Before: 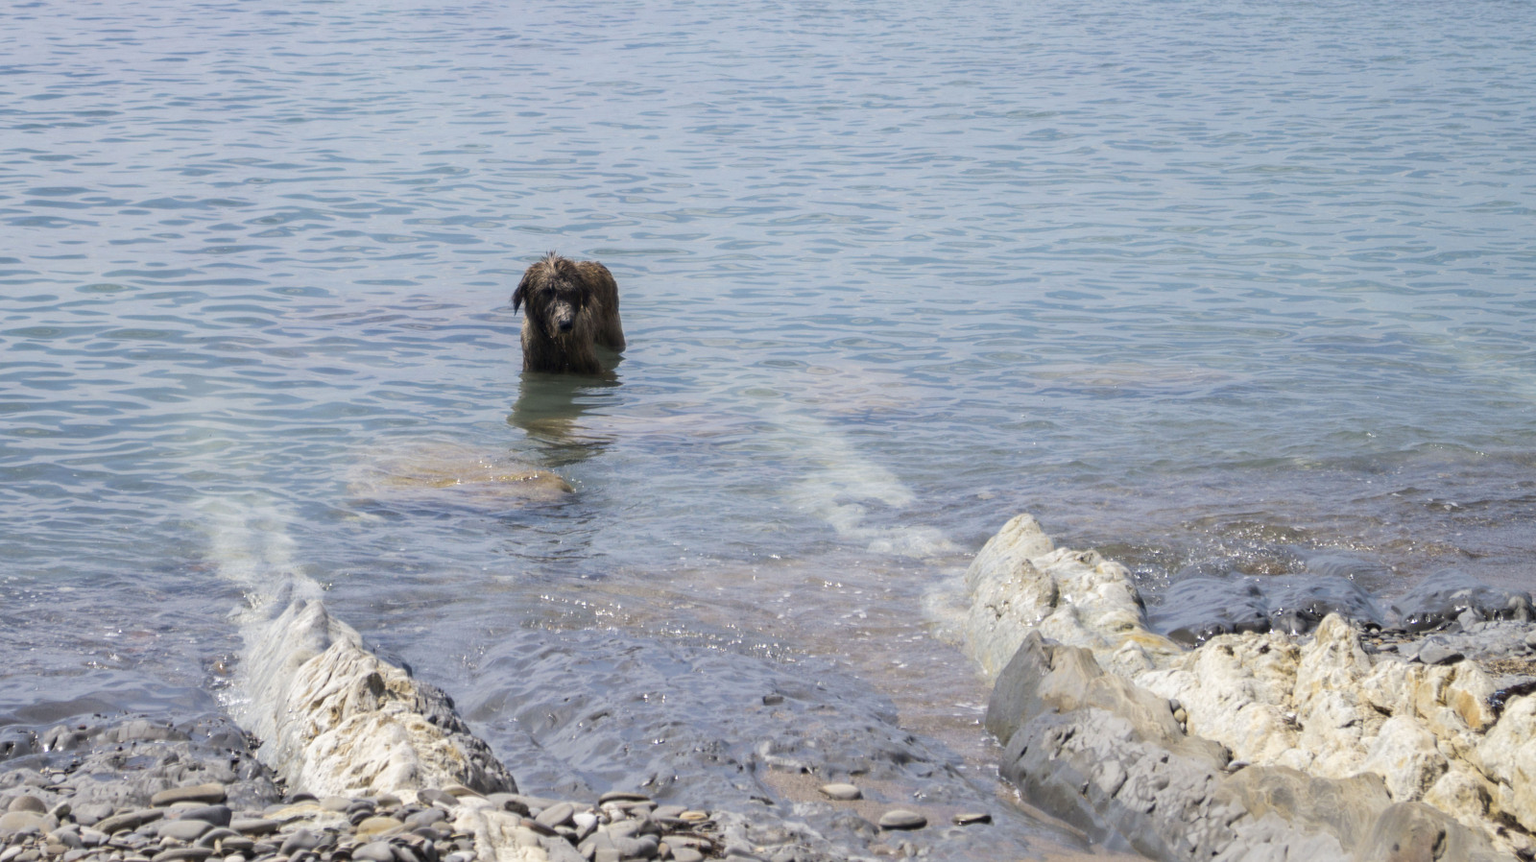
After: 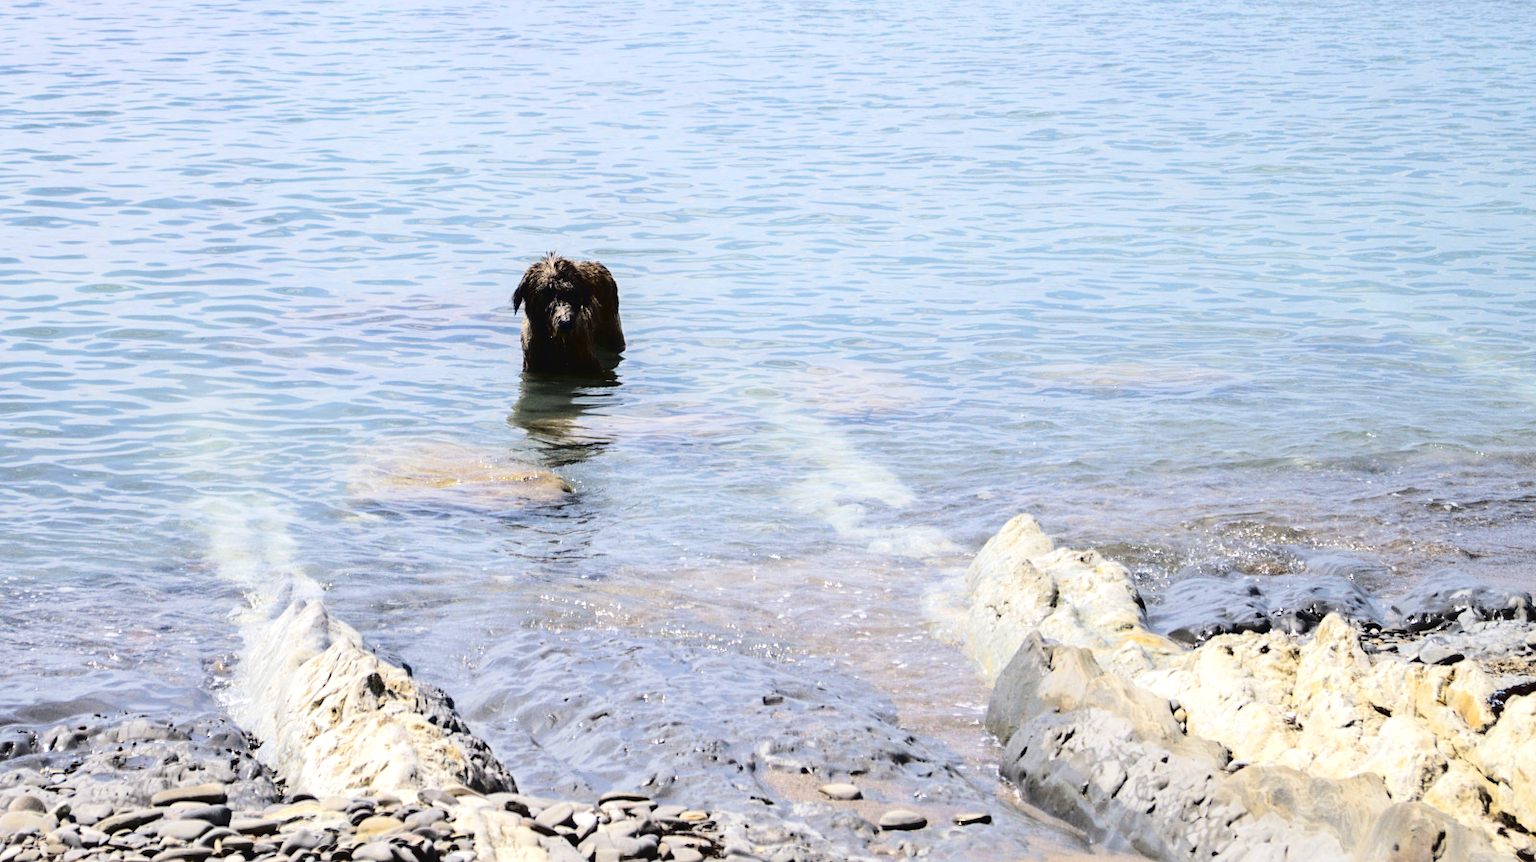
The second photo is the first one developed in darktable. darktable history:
tone equalizer: -8 EV -0.408 EV, -7 EV -0.401 EV, -6 EV -0.348 EV, -5 EV -0.188 EV, -3 EV 0.248 EV, -2 EV 0.309 EV, -1 EV 0.371 EV, +0 EV 0.442 EV, edges refinement/feathering 500, mask exposure compensation -1.57 EV, preserve details no
color balance rgb: shadows lift › luminance -20.017%, perceptual saturation grading › global saturation 25.832%
tone curve: curves: ch0 [(0, 0) (0.003, 0.03) (0.011, 0.03) (0.025, 0.033) (0.044, 0.035) (0.069, 0.04) (0.1, 0.046) (0.136, 0.052) (0.177, 0.08) (0.224, 0.121) (0.277, 0.225) (0.335, 0.343) (0.399, 0.456) (0.468, 0.555) (0.543, 0.647) (0.623, 0.732) (0.709, 0.808) (0.801, 0.886) (0.898, 0.947) (1, 1)], color space Lab, independent channels, preserve colors none
sharpen: amount 0.205
